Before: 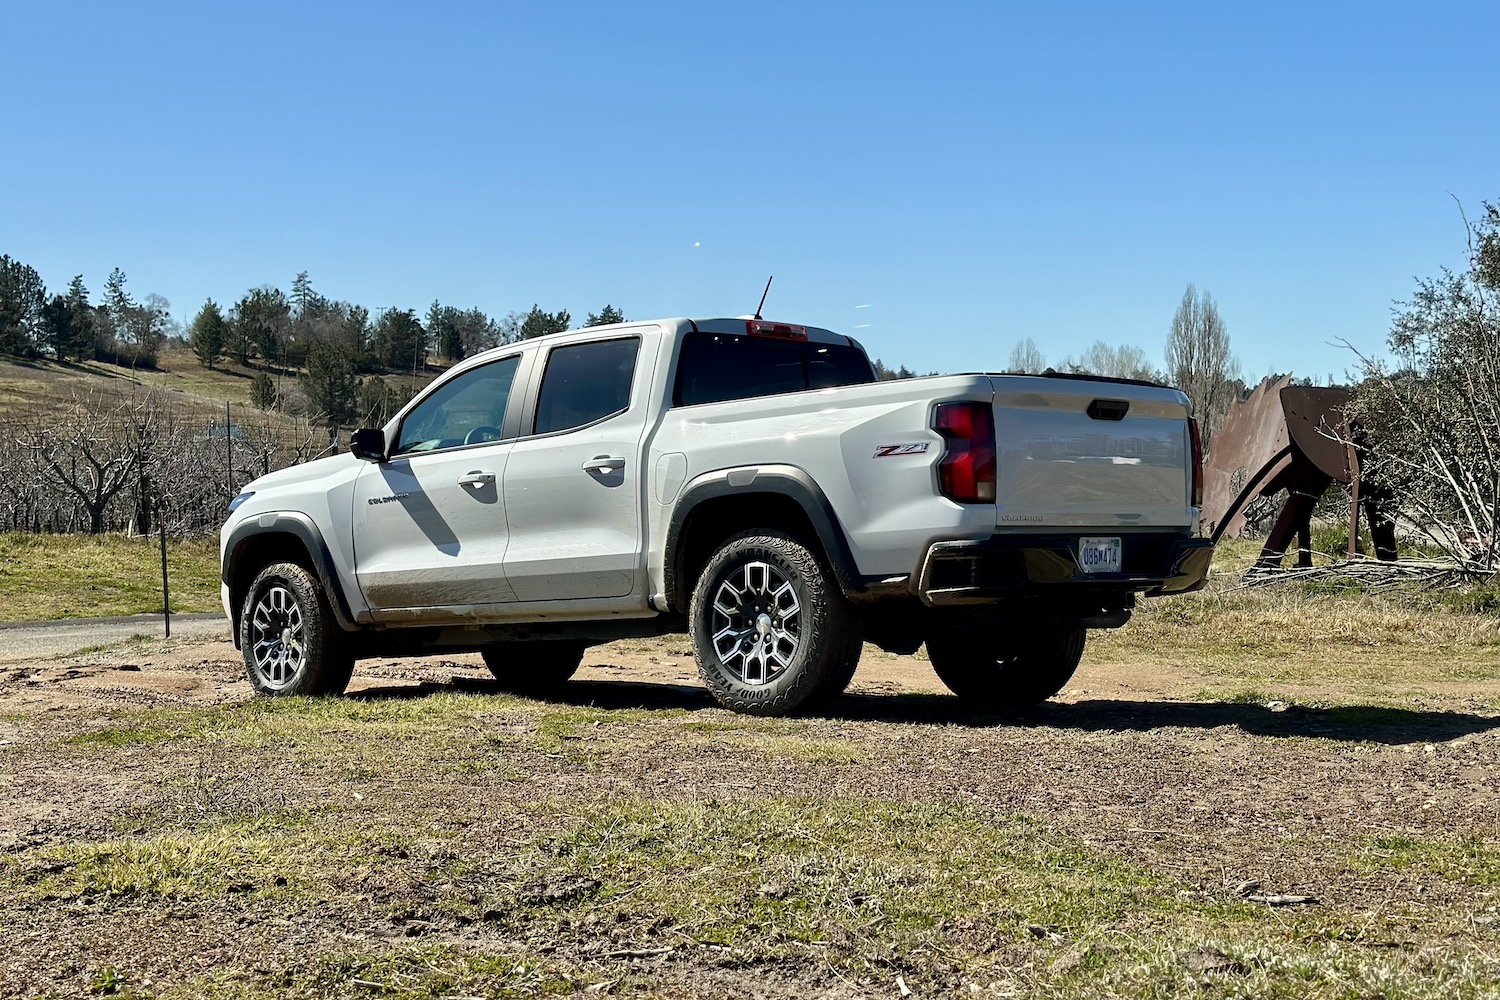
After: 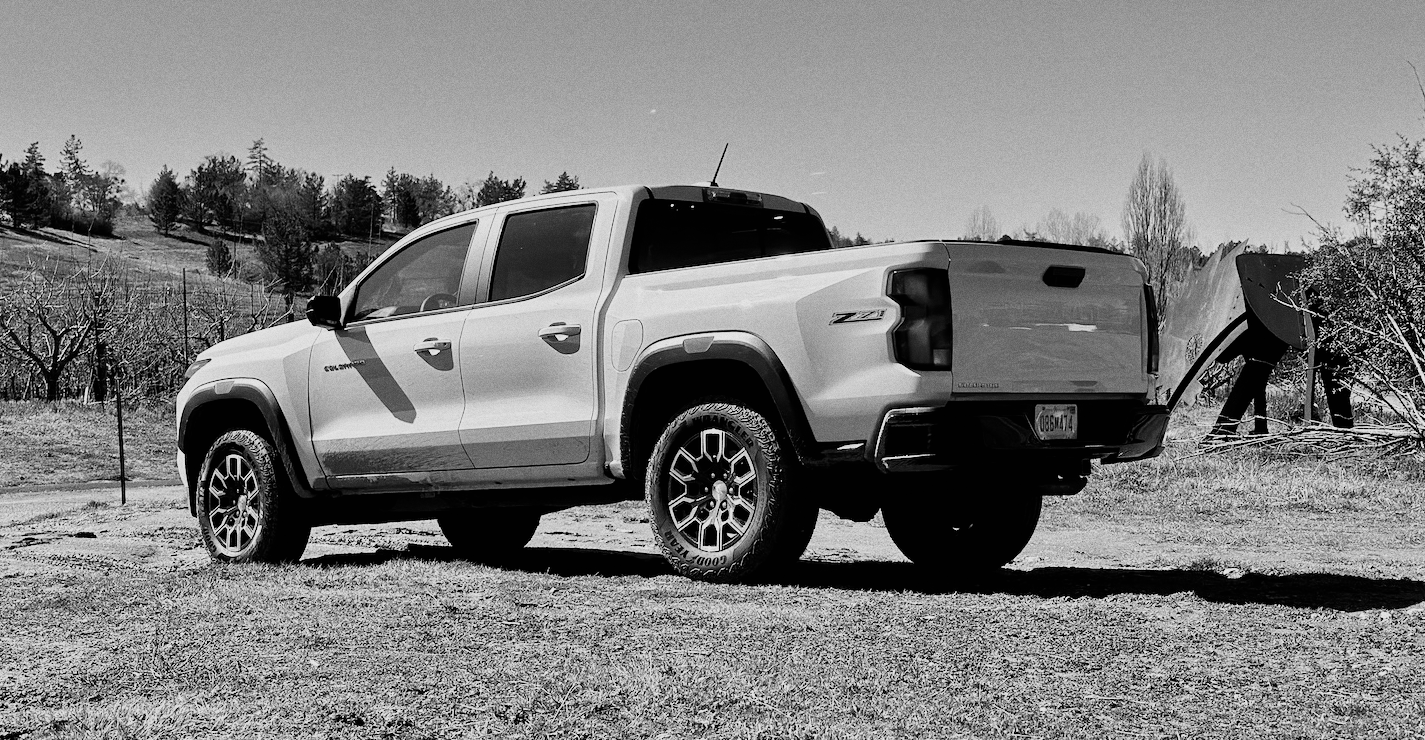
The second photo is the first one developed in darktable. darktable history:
crop and rotate: left 2.991%, top 13.302%, right 1.981%, bottom 12.636%
contrast brightness saturation: contrast 0.15, brightness 0.05
color balance: lift [1, 1, 0.999, 1.001], gamma [1, 1.003, 1.005, 0.995], gain [1, 0.992, 0.988, 1.012], contrast 5%, output saturation 110%
grain: coarseness 0.09 ISO
bloom: size 3%, threshold 100%, strength 0%
monochrome: a 16.06, b 15.48, size 1
filmic rgb: black relative exposure -7.82 EV, white relative exposure 4.29 EV, hardness 3.86, color science v6 (2022)
